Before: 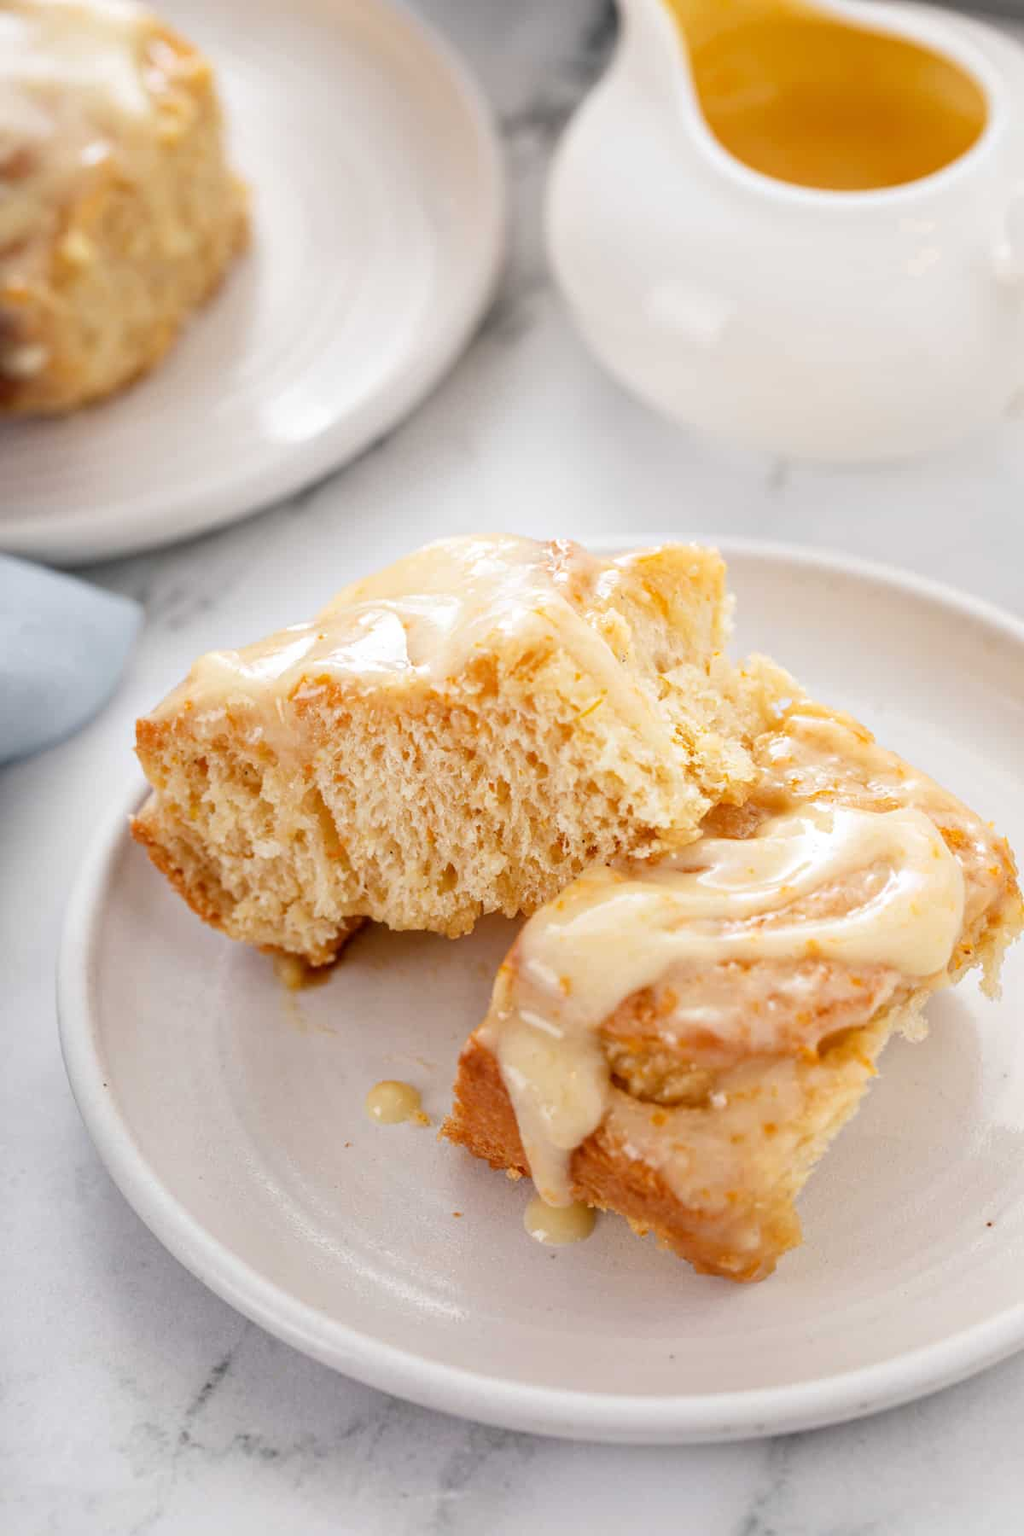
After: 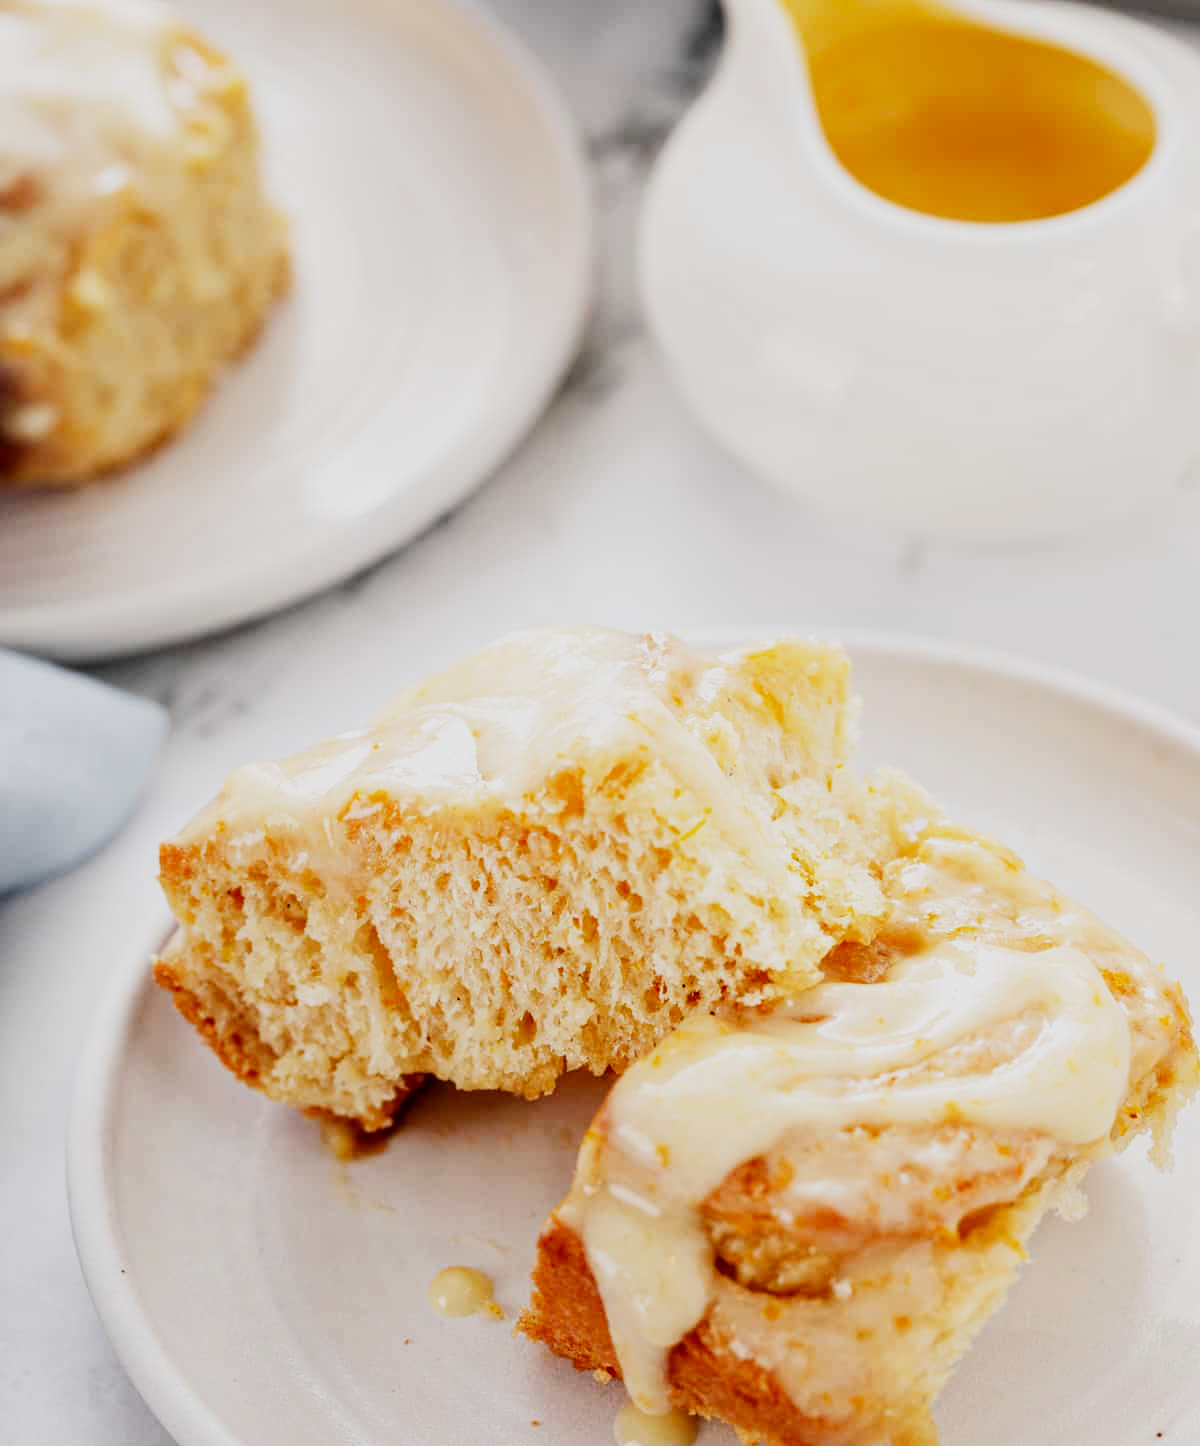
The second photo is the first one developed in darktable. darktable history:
crop: bottom 19.644%
sigmoid: contrast 1.8, skew -0.2, preserve hue 0%, red attenuation 0.1, red rotation 0.035, green attenuation 0.1, green rotation -0.017, blue attenuation 0.15, blue rotation -0.052, base primaries Rec2020
